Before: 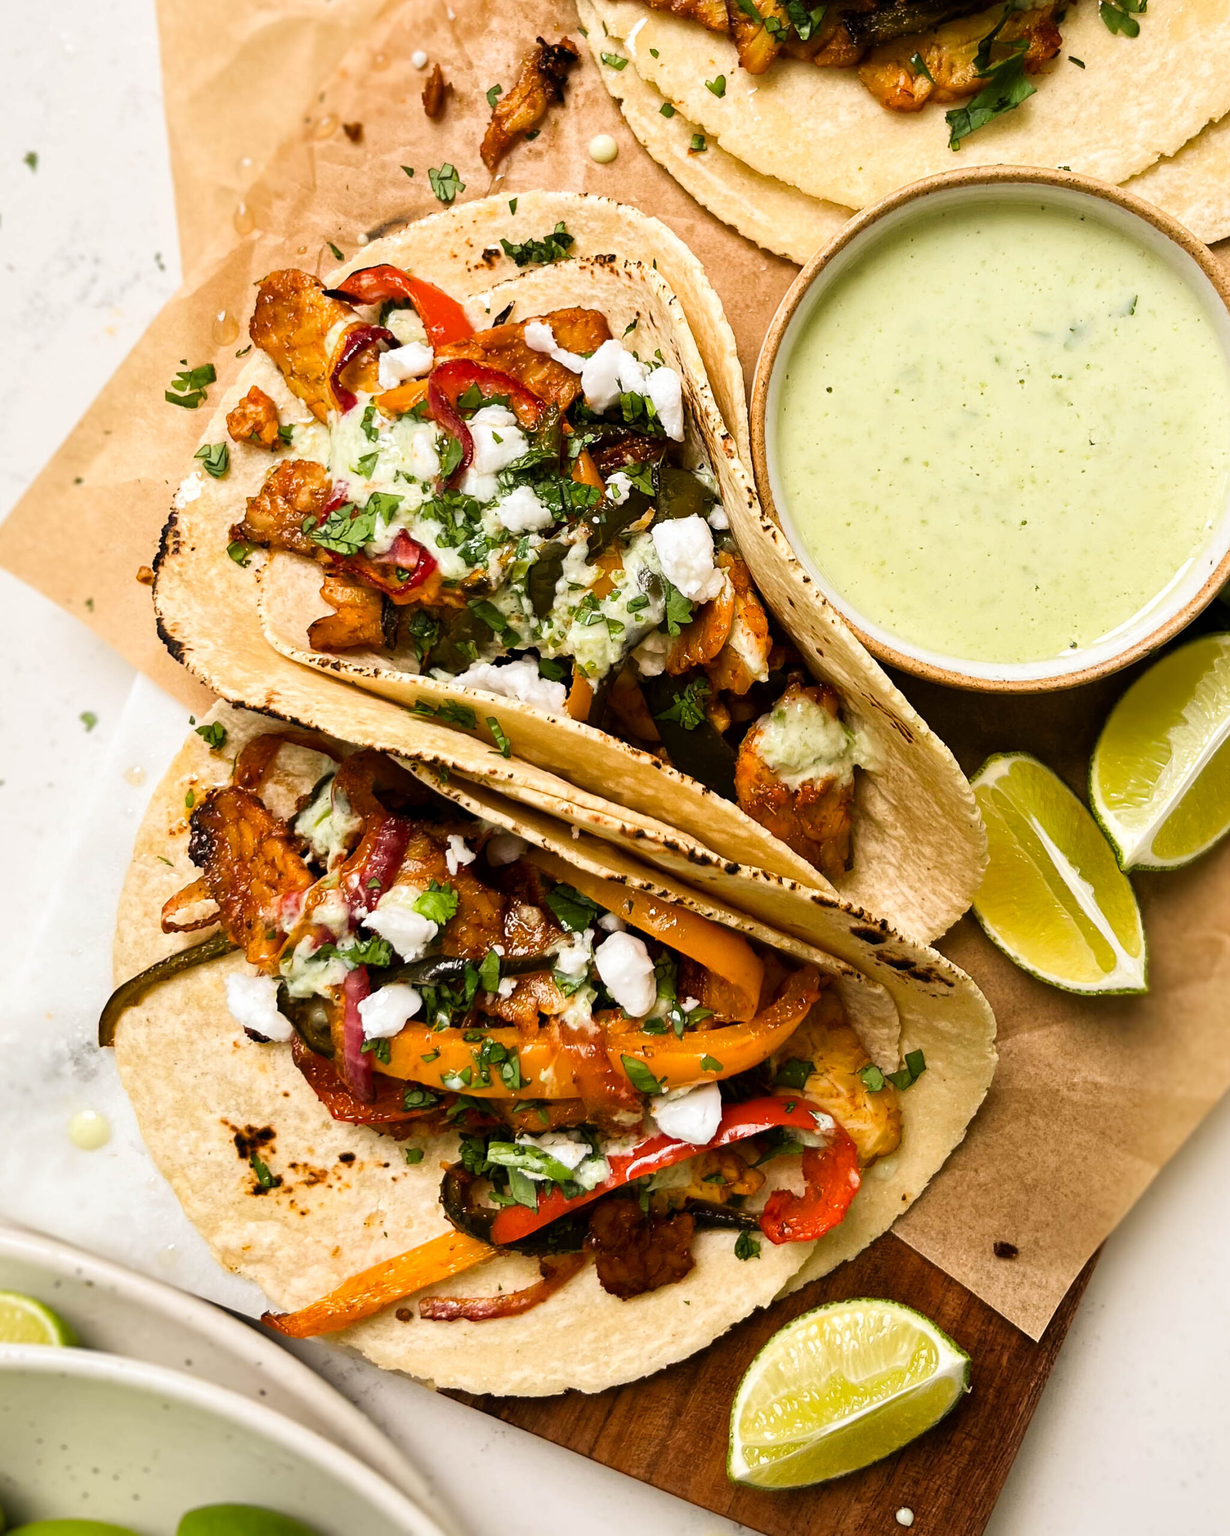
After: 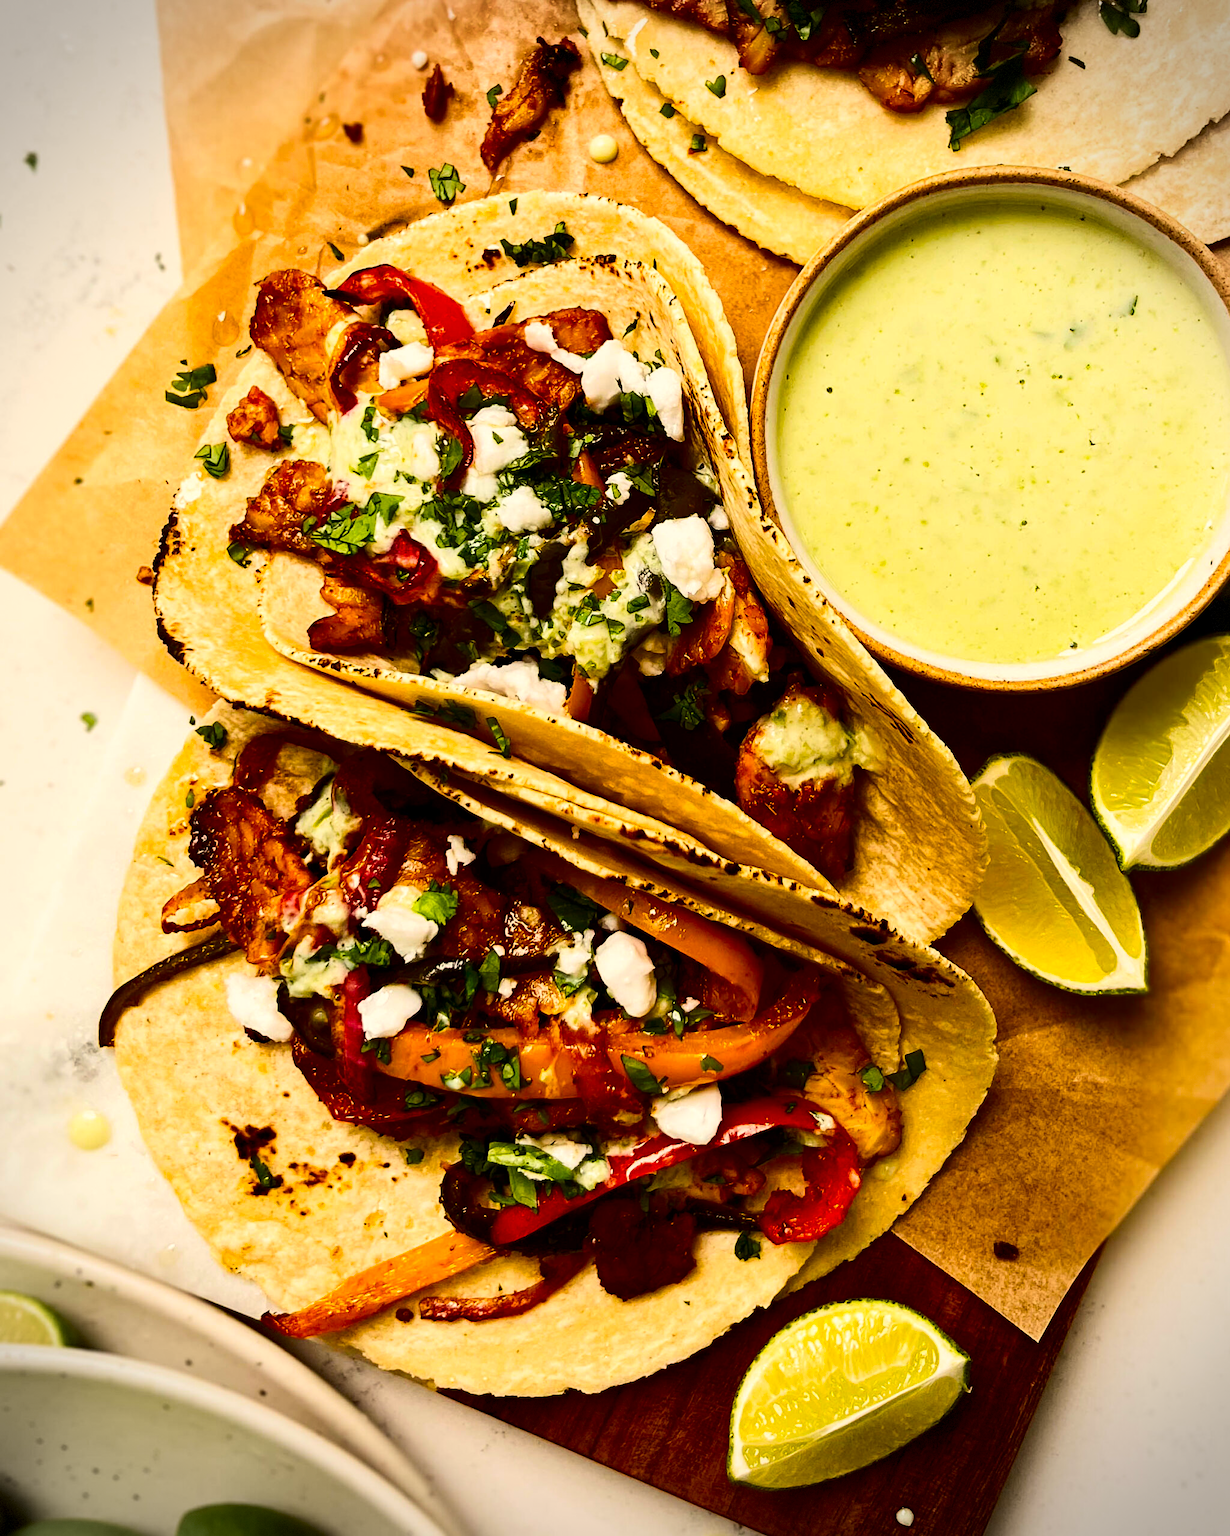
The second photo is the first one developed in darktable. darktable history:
contrast brightness saturation: contrast 0.239, brightness -0.23, saturation 0.143
vignetting: dithering 8-bit output
color balance rgb: power › luminance 1.111%, power › chroma 0.384%, power › hue 31.26°, highlights gain › chroma 3.069%, highlights gain › hue 76.95°, perceptual saturation grading › global saturation 25.067%, global vibrance 20%
